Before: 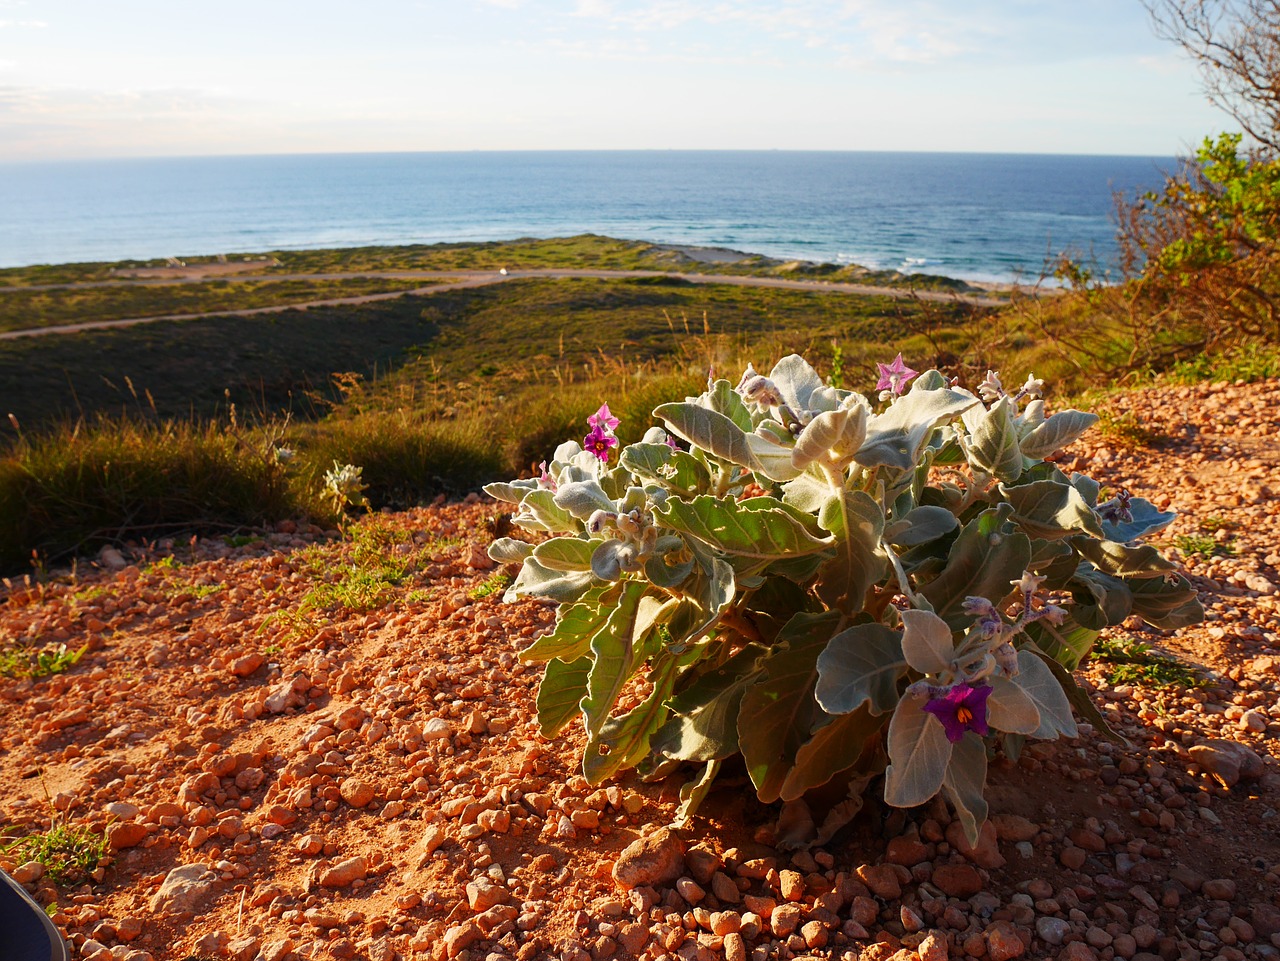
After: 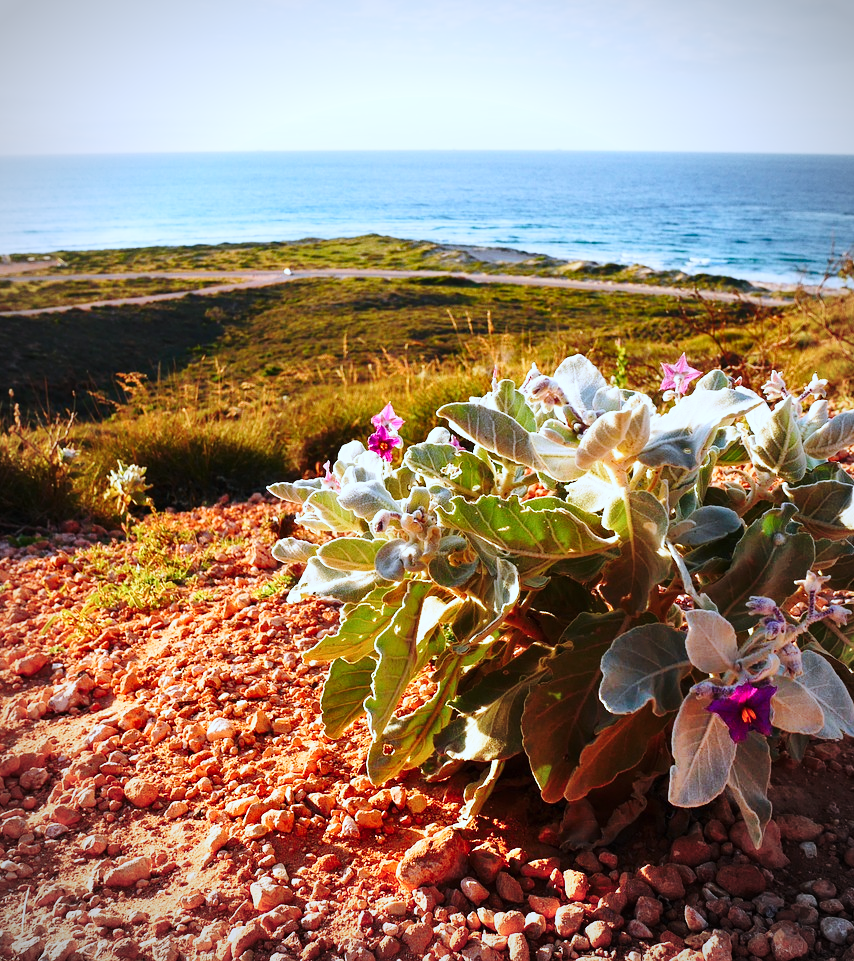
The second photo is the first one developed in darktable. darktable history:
color correction: highlights a* -2, highlights b* -18.18
levels: black 0.061%
contrast brightness saturation: contrast 0.101, brightness 0.012, saturation 0.022
shadows and highlights: highlights color adjustment 32.65%, low approximation 0.01, soften with gaussian
base curve: curves: ch0 [(0, 0) (0.028, 0.03) (0.121, 0.232) (0.46, 0.748) (0.859, 0.968) (1, 1)], preserve colors none
tone equalizer: edges refinement/feathering 500, mask exposure compensation -1.57 EV, preserve details no
crop: left 16.923%, right 16.333%
vignetting: unbound false
